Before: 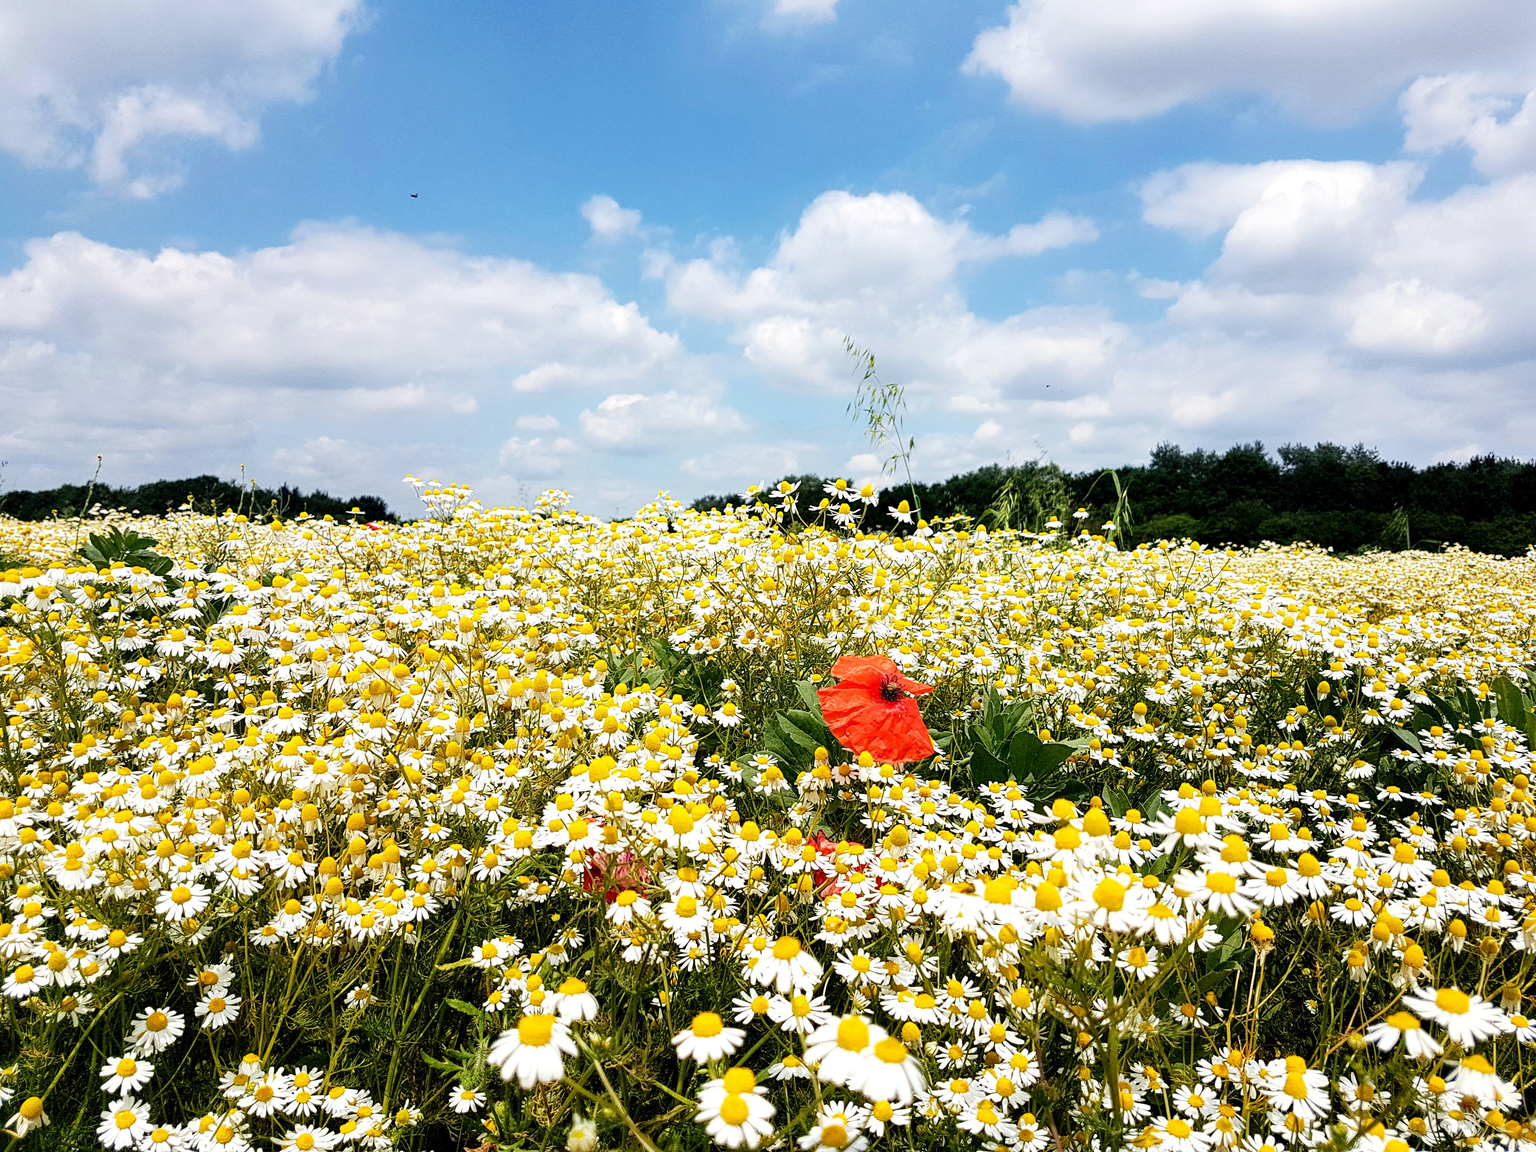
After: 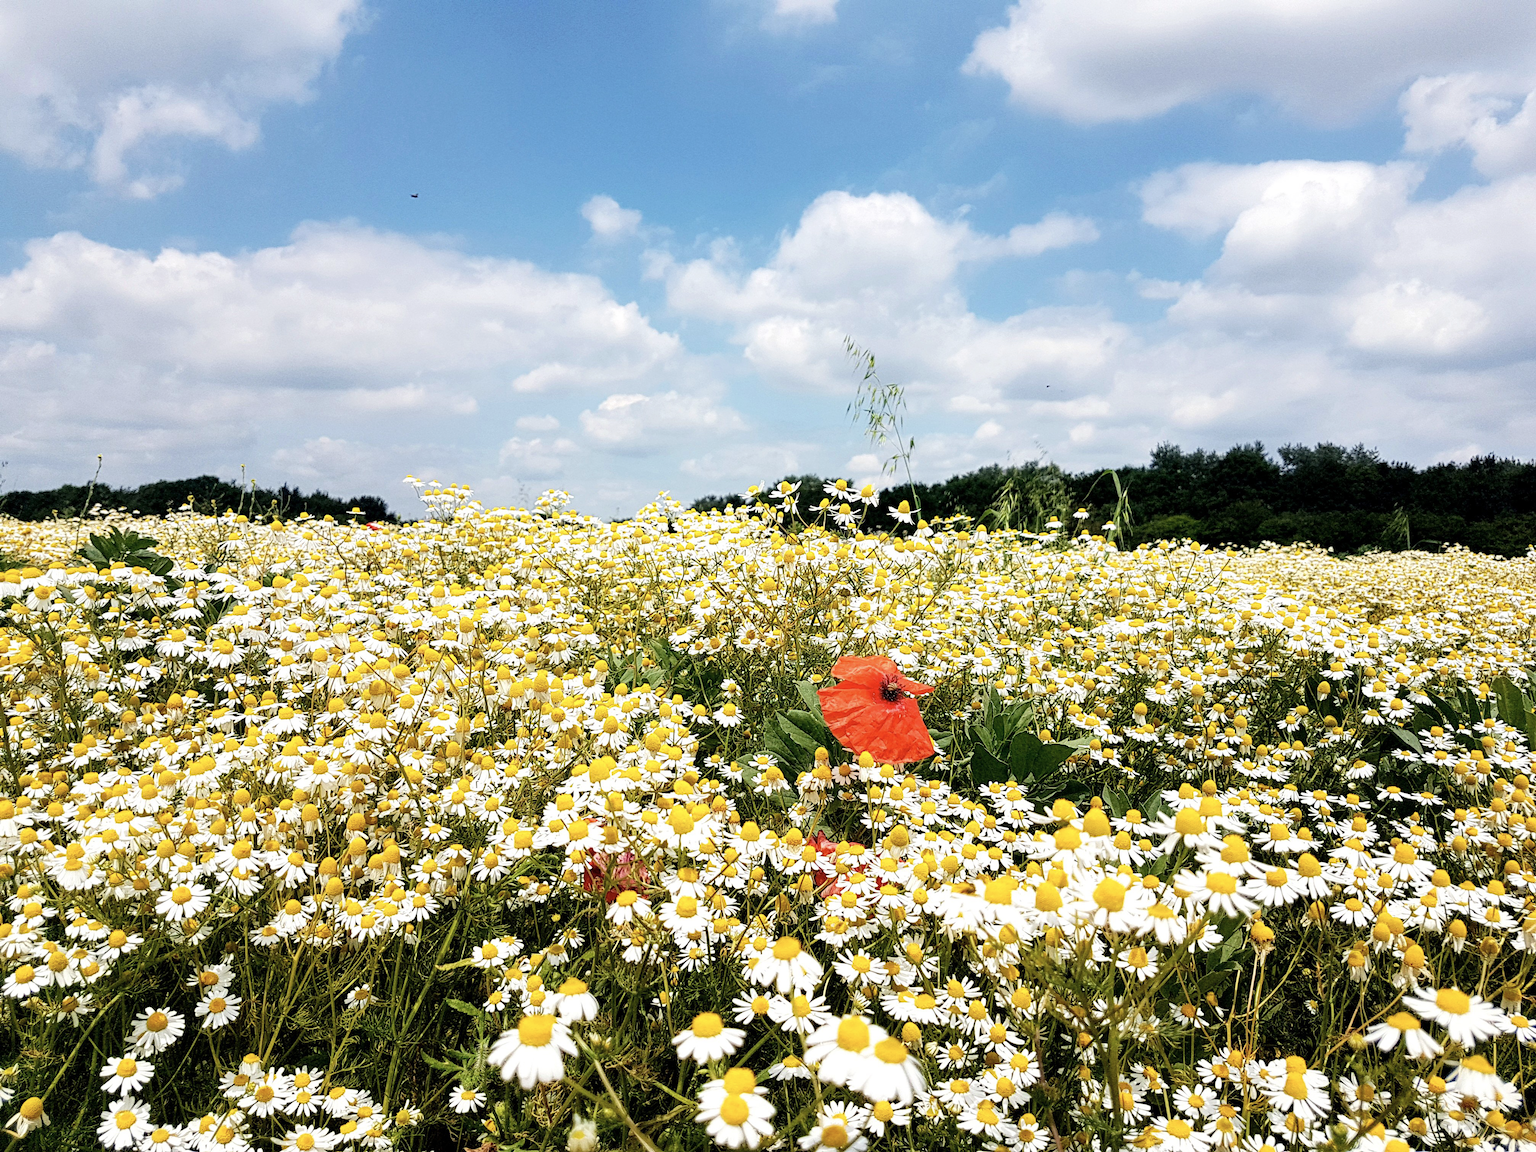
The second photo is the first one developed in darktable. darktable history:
color correction: highlights b* 0.029, saturation 0.856
